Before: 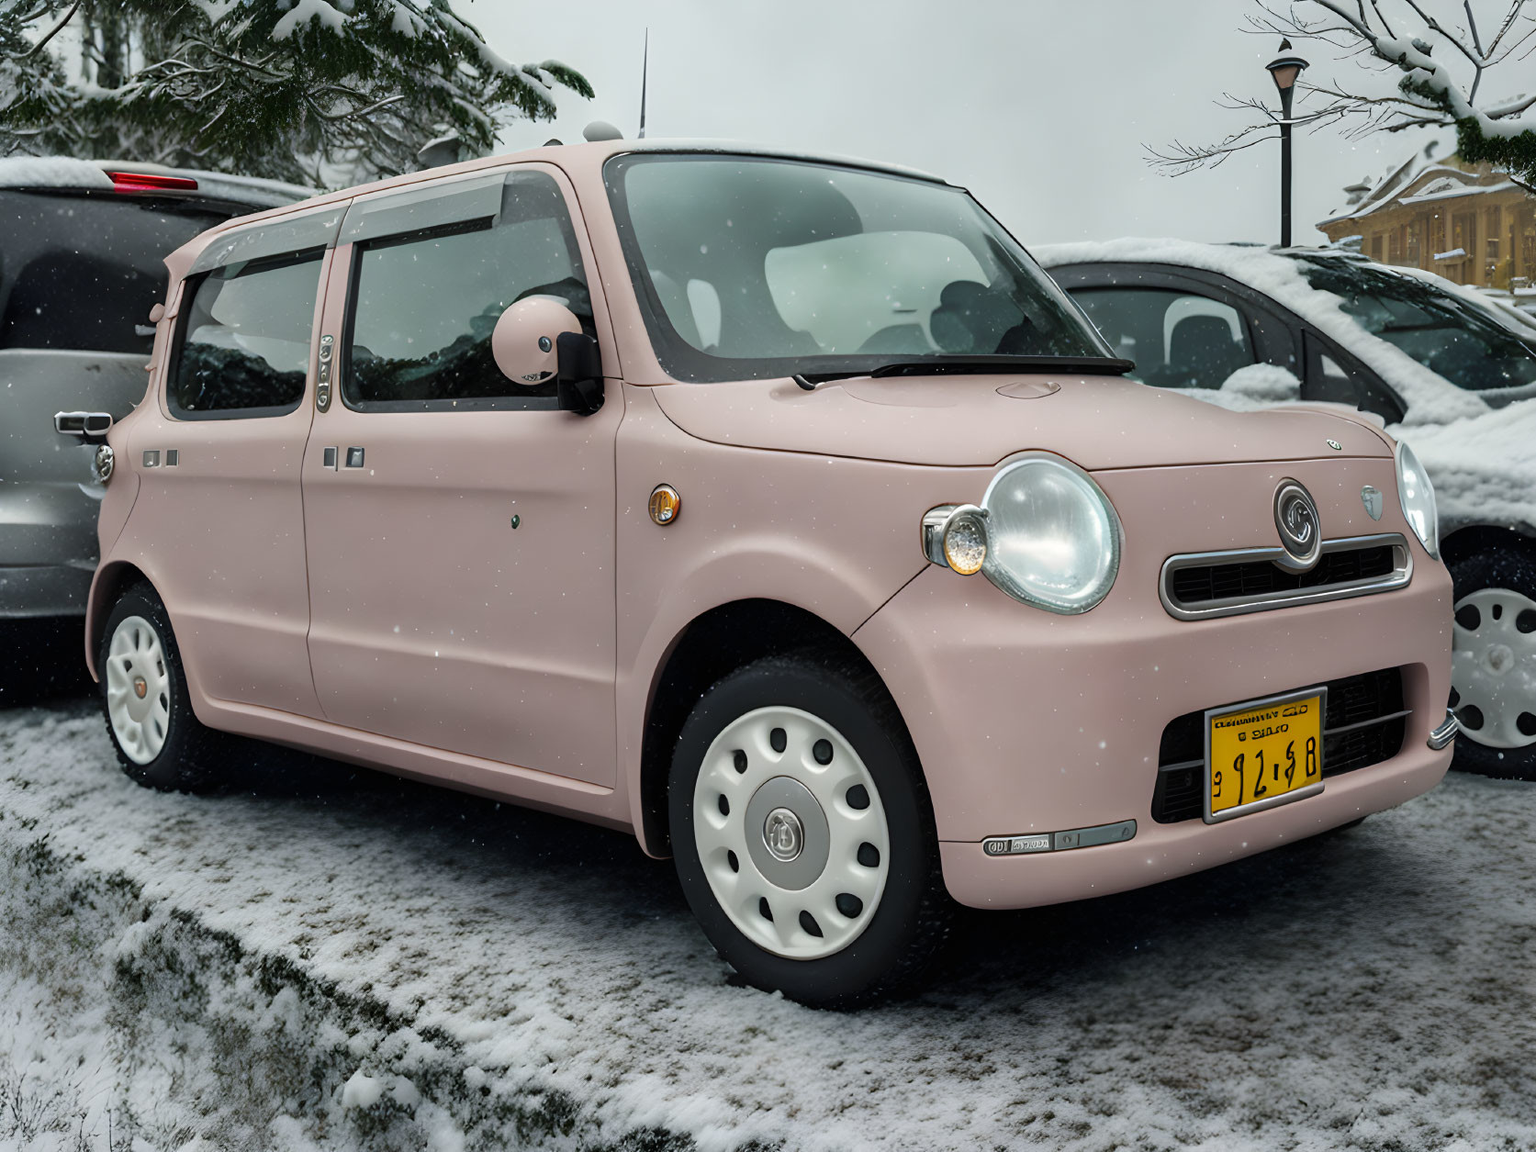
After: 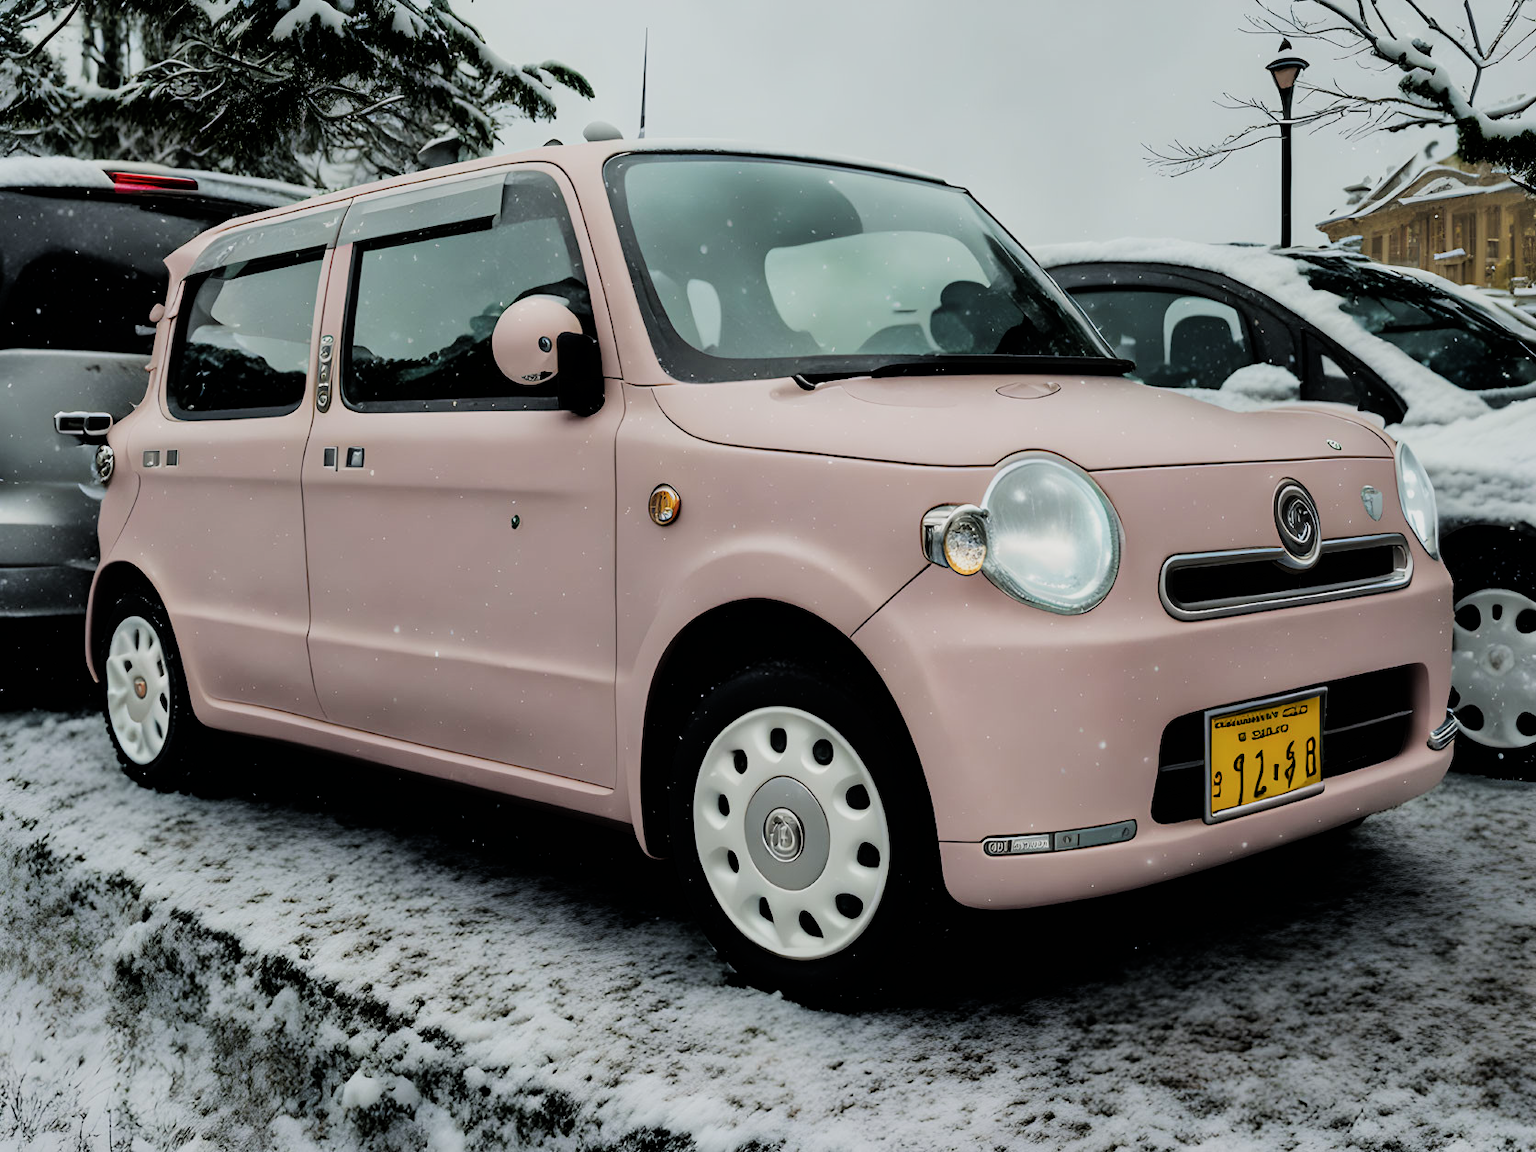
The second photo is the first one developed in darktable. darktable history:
shadows and highlights: shadows 20.55, highlights -20.99, soften with gaussian
filmic rgb: black relative exposure -5 EV, hardness 2.88, contrast 1.3, highlights saturation mix -30%
velvia: strength 15%
